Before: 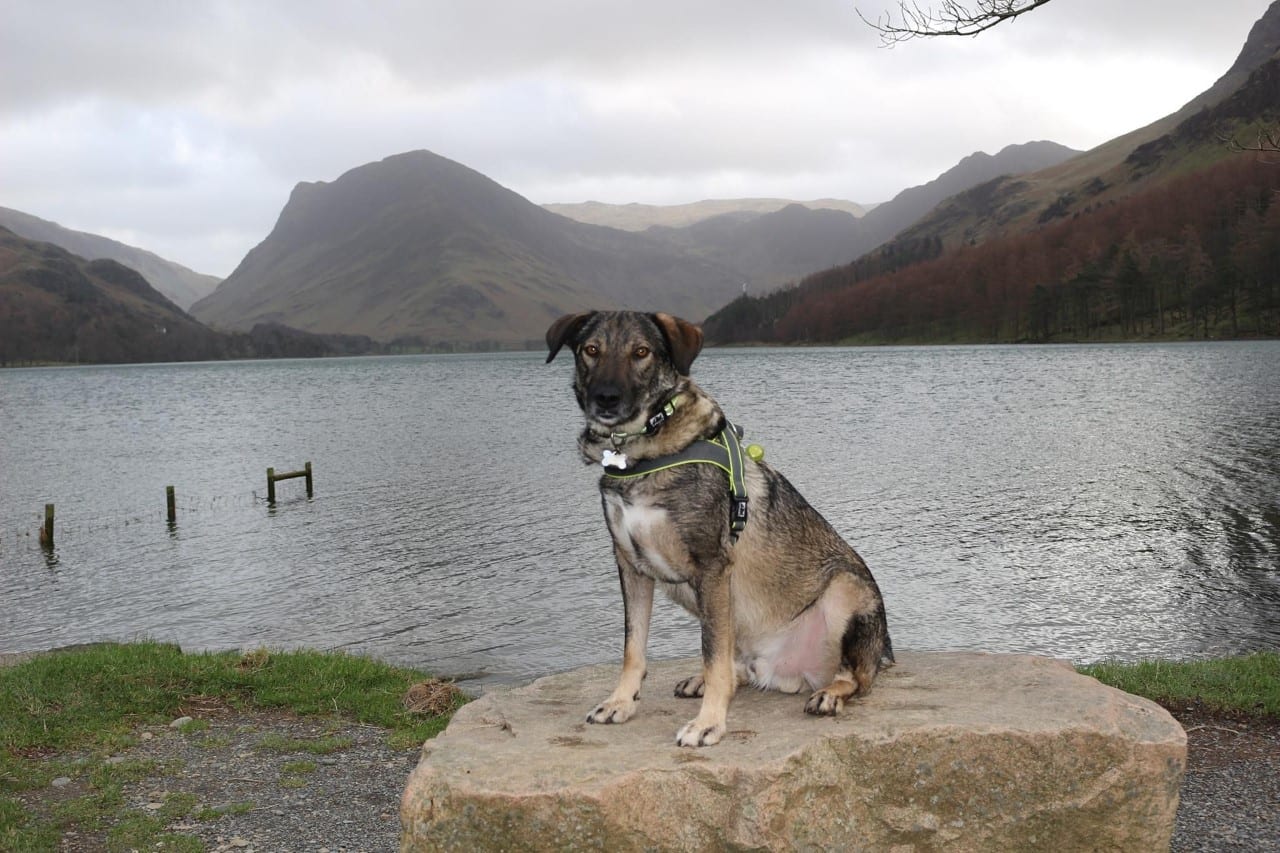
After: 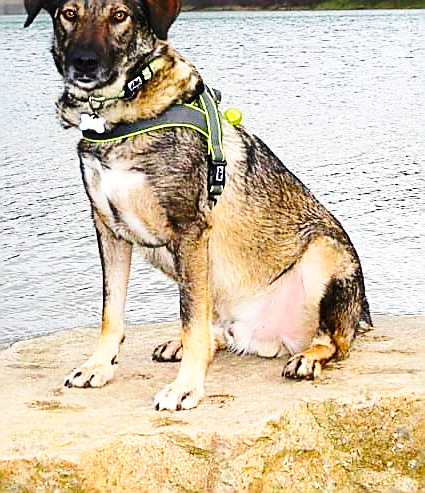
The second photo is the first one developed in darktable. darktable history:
crop: left 40.854%, top 39.393%, right 25.933%, bottom 2.778%
exposure: exposure 0.375 EV, compensate highlight preservation false
tone equalizer: on, module defaults
color balance rgb: power › hue 325.23°, perceptual saturation grading › global saturation 30.308%, perceptual brilliance grading › highlights 6.657%, perceptual brilliance grading › mid-tones 17.035%, perceptual brilliance grading › shadows -5.172%, global vibrance 20%
contrast brightness saturation: contrast 0.08, saturation 0.201
base curve: curves: ch0 [(0, 0) (0.036, 0.037) (0.121, 0.228) (0.46, 0.76) (0.859, 0.983) (1, 1)], preserve colors none
sharpen: radius 1.388, amount 1.266, threshold 0.649
